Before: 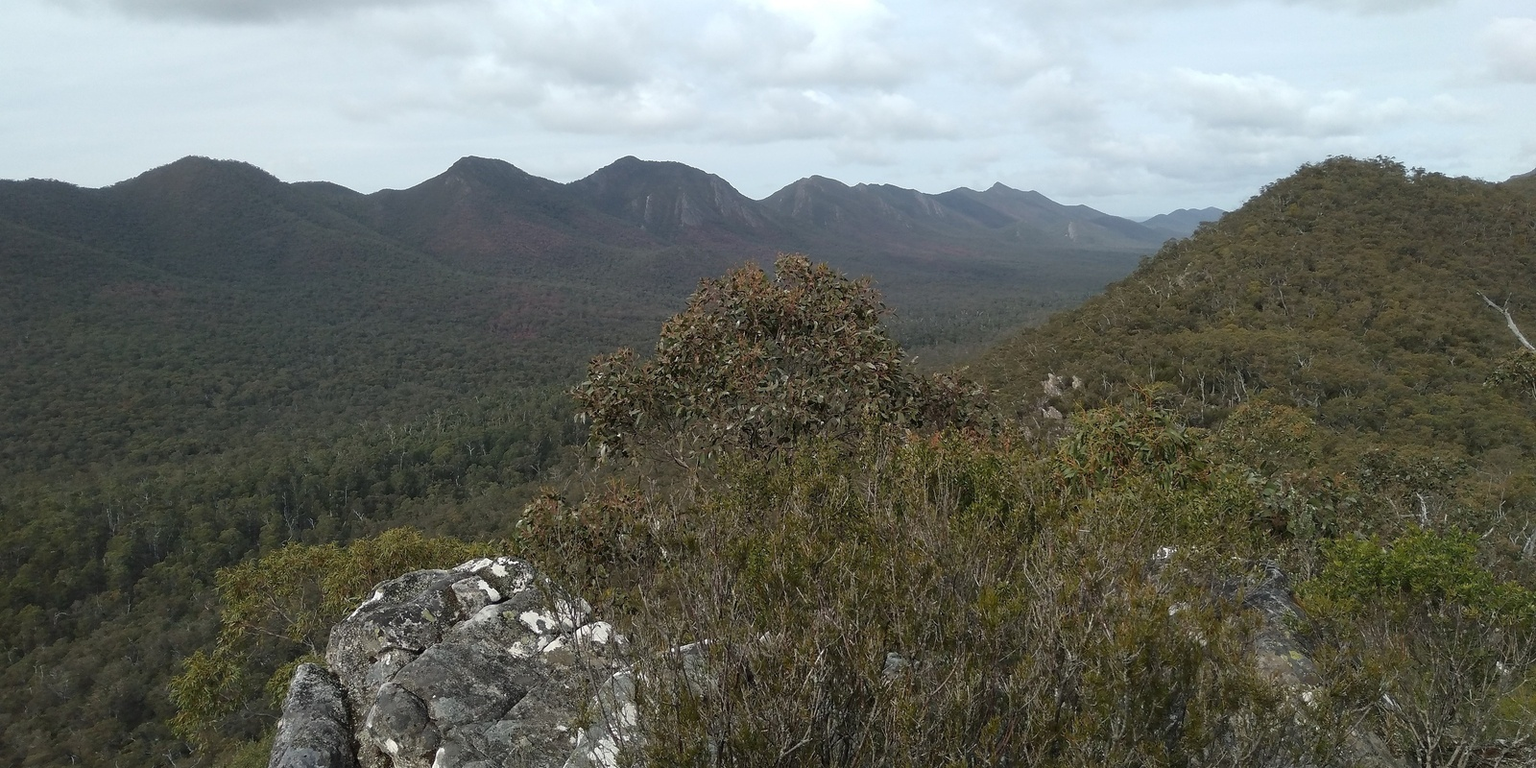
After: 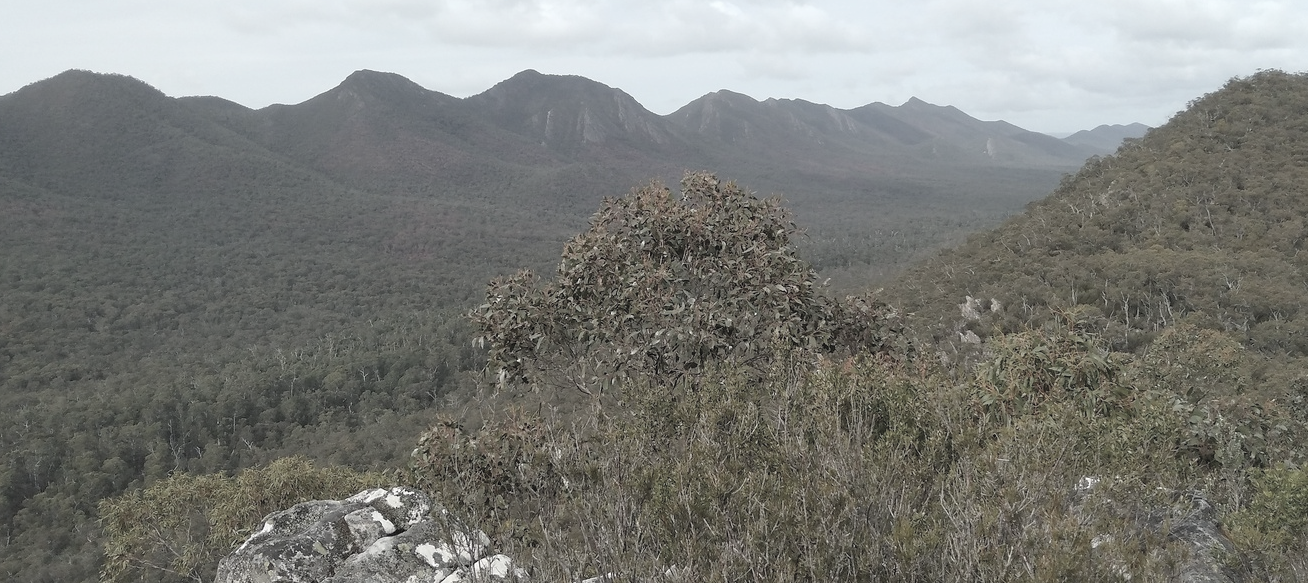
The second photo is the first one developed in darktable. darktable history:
crop: left 7.907%, top 11.643%, right 10.307%, bottom 15.4%
contrast brightness saturation: brightness 0.189, saturation -0.504
